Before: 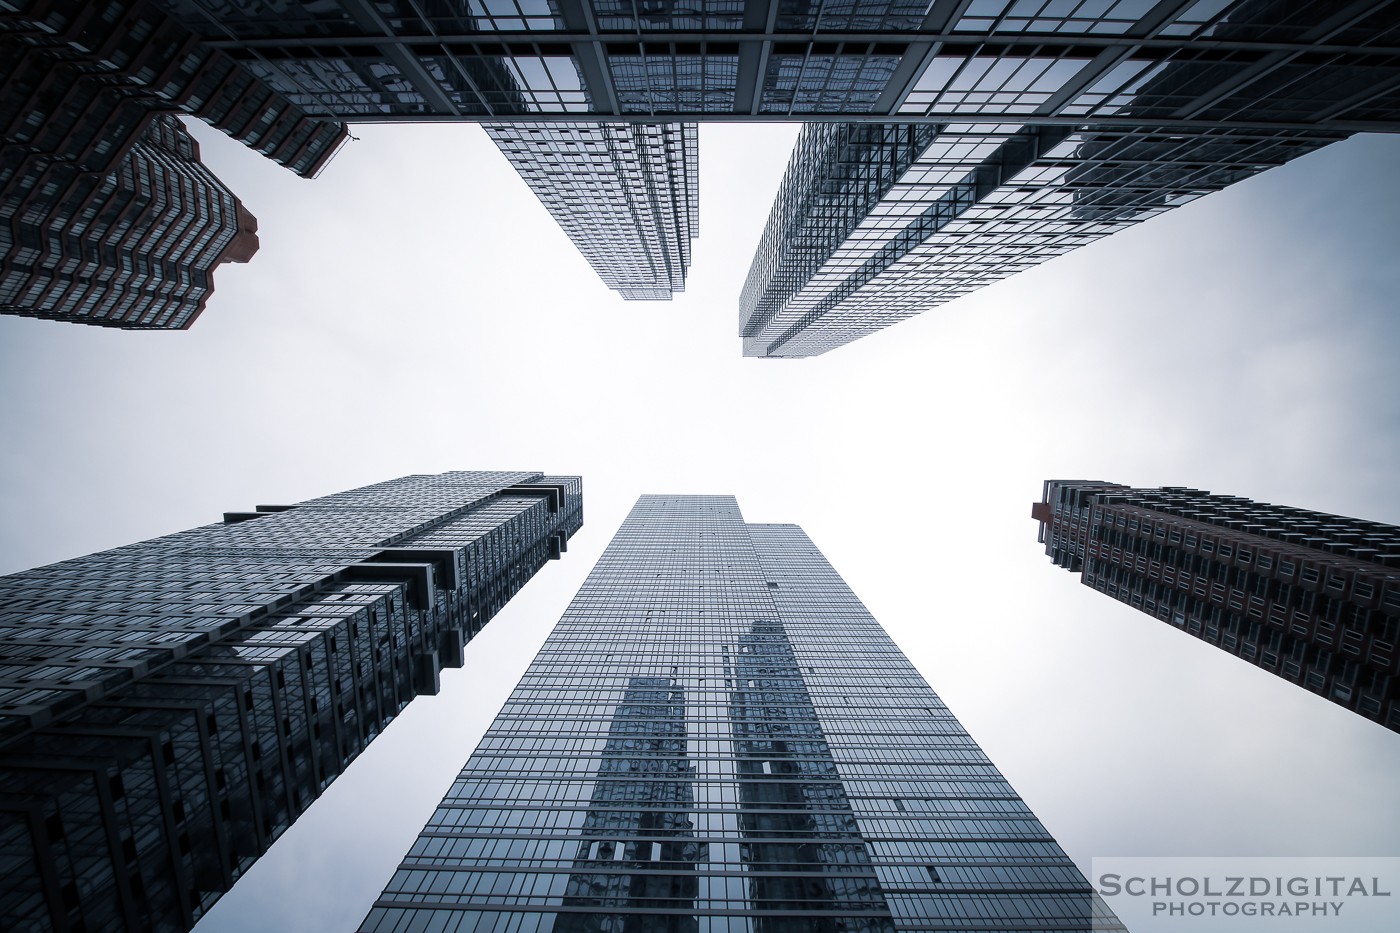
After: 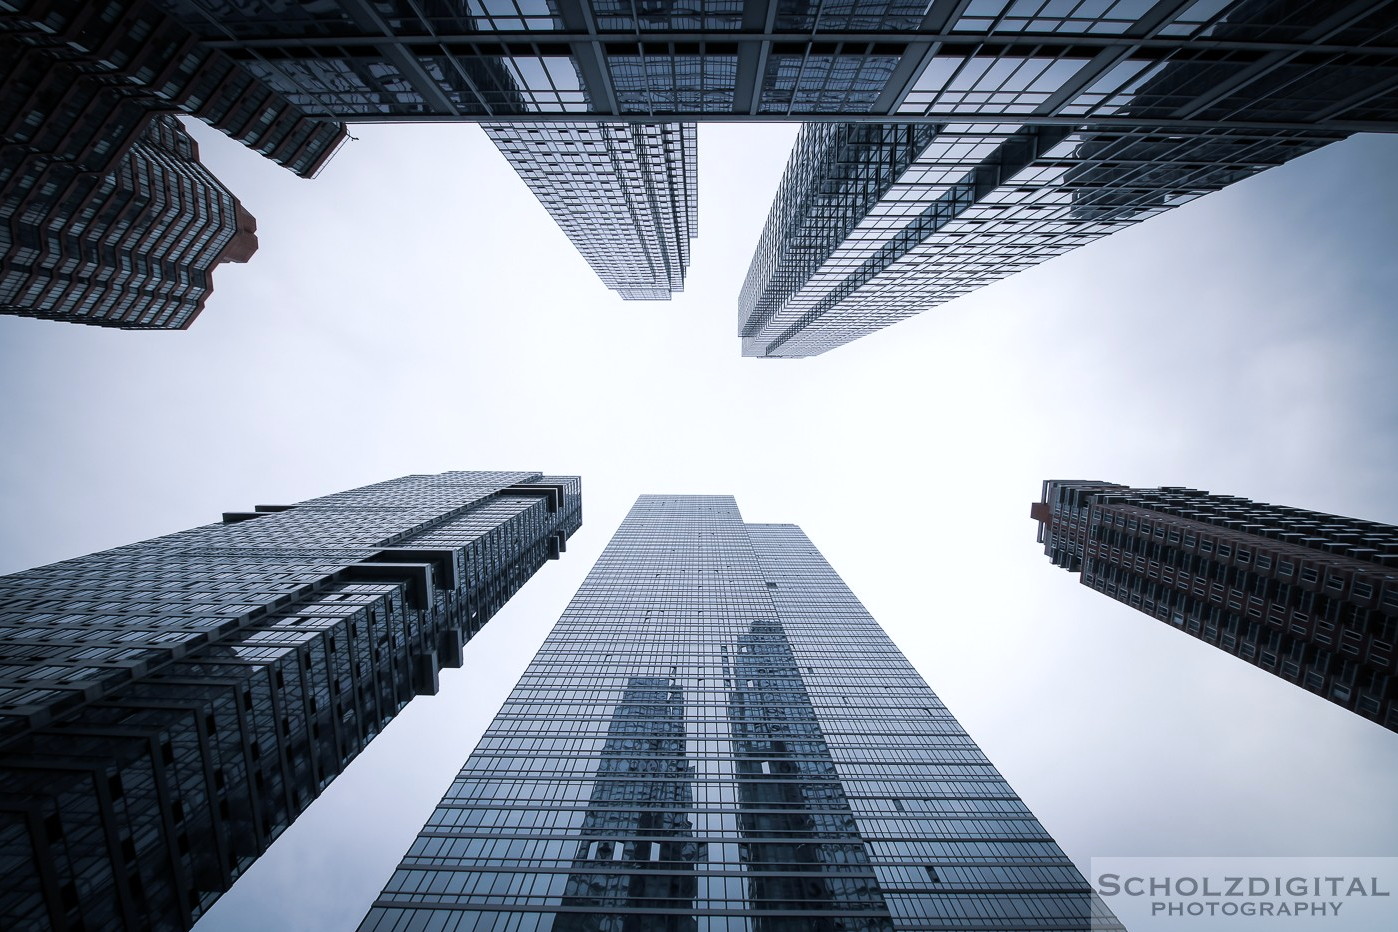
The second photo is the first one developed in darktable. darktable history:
crop and rotate: left 0.126%
white balance: red 0.983, blue 1.036
